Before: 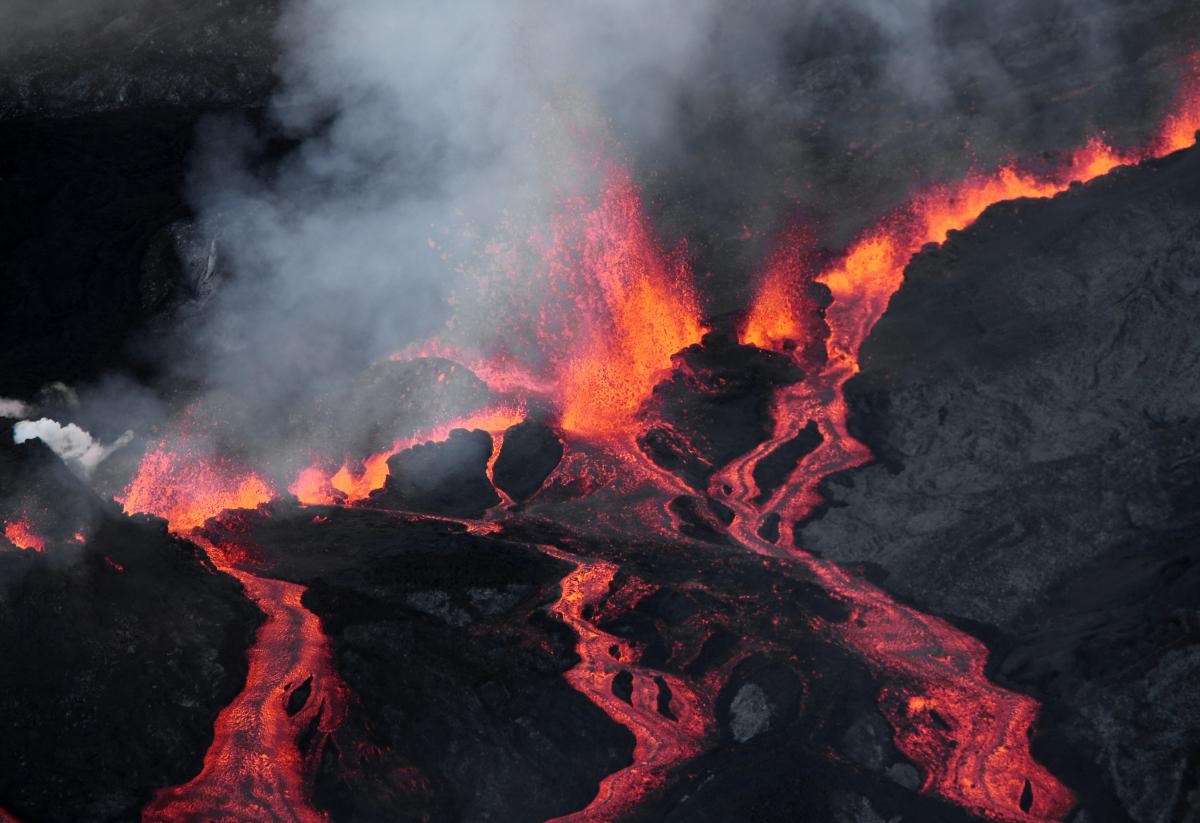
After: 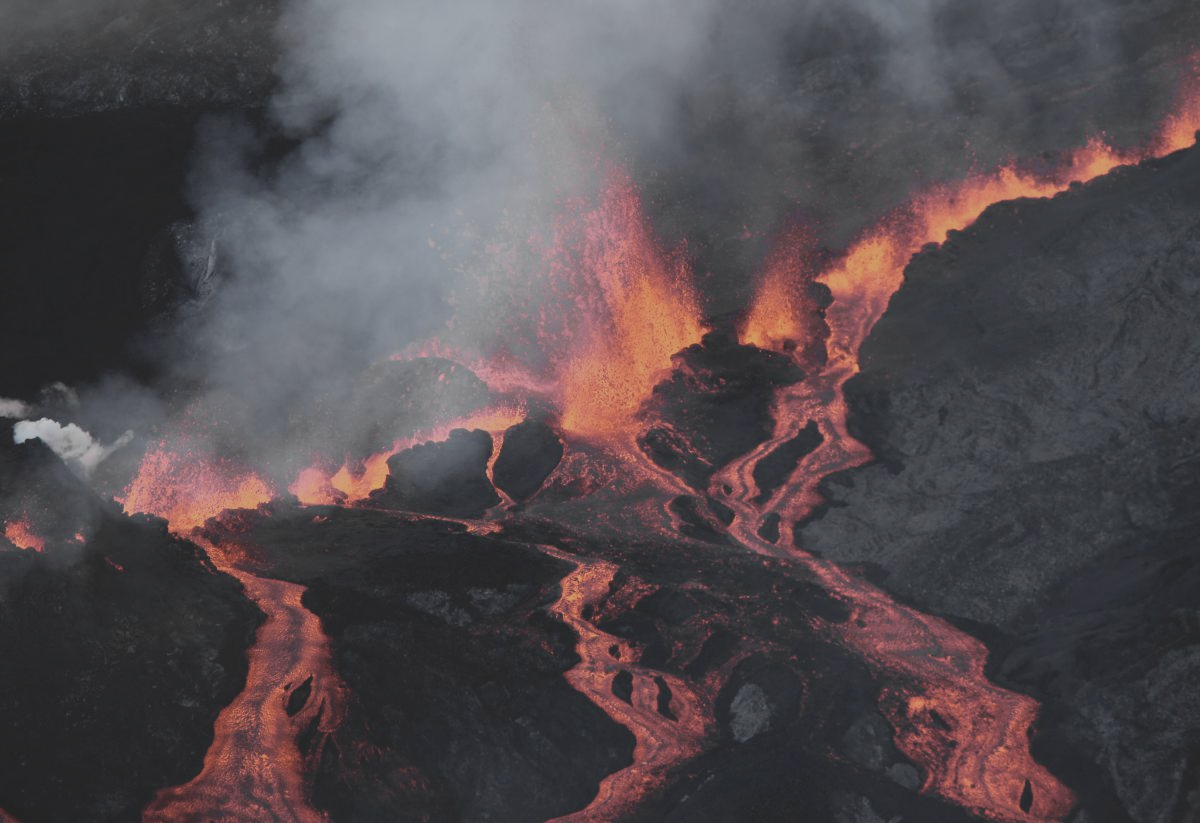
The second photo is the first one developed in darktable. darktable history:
fill light: on, module defaults
contrast brightness saturation: contrast -0.26, saturation -0.43
